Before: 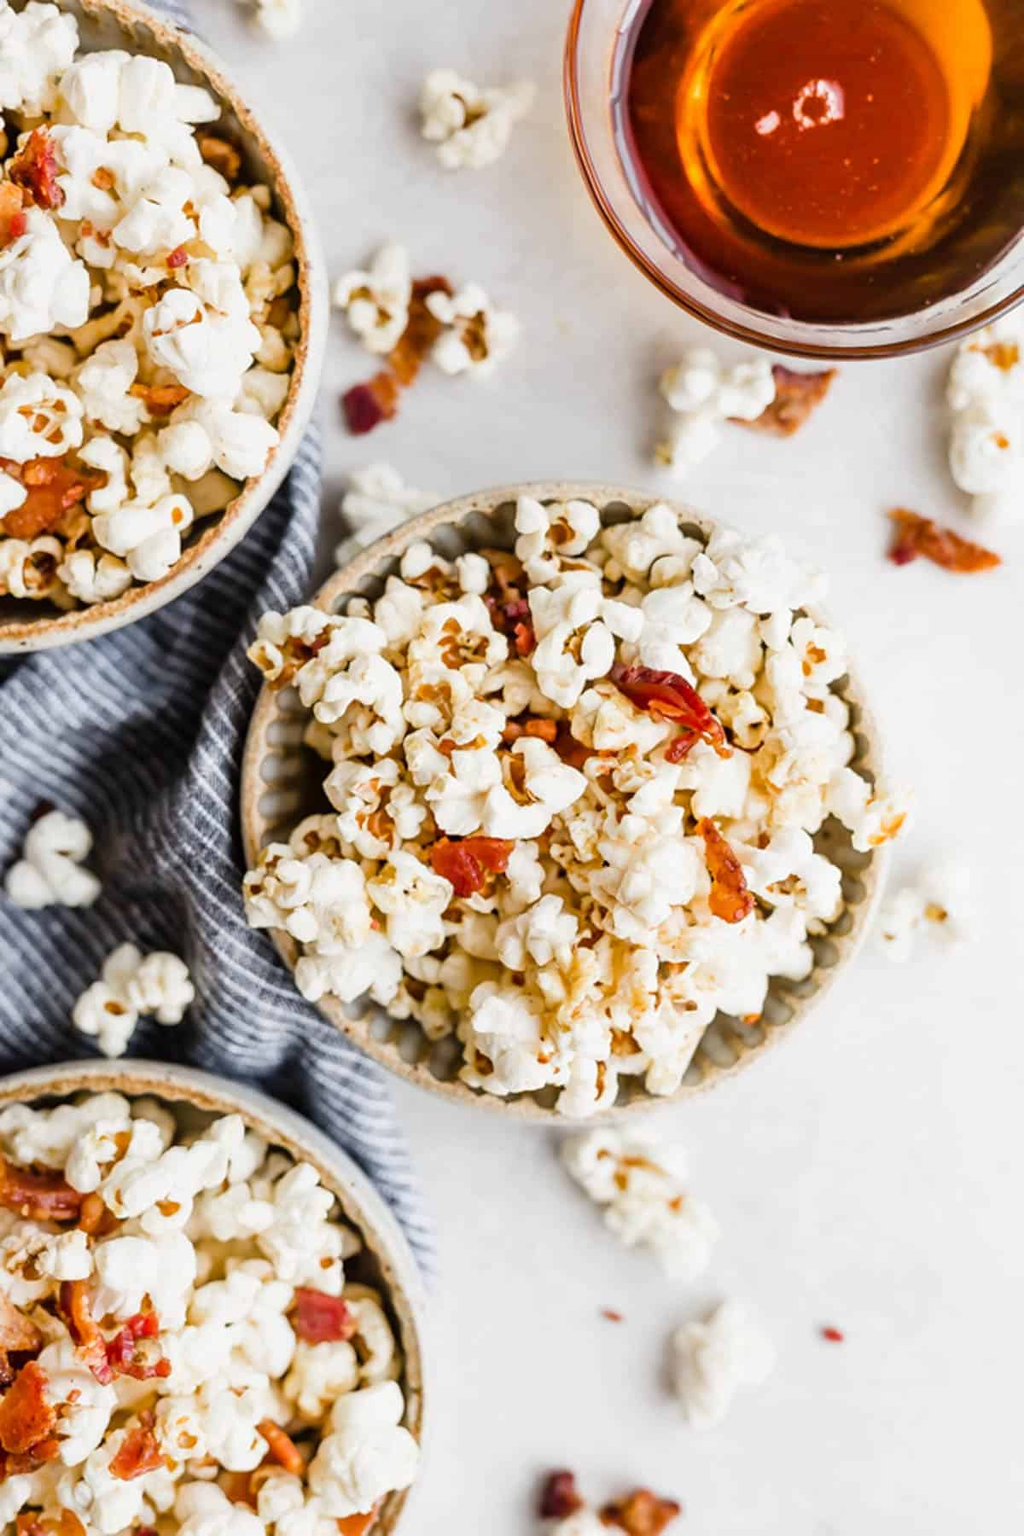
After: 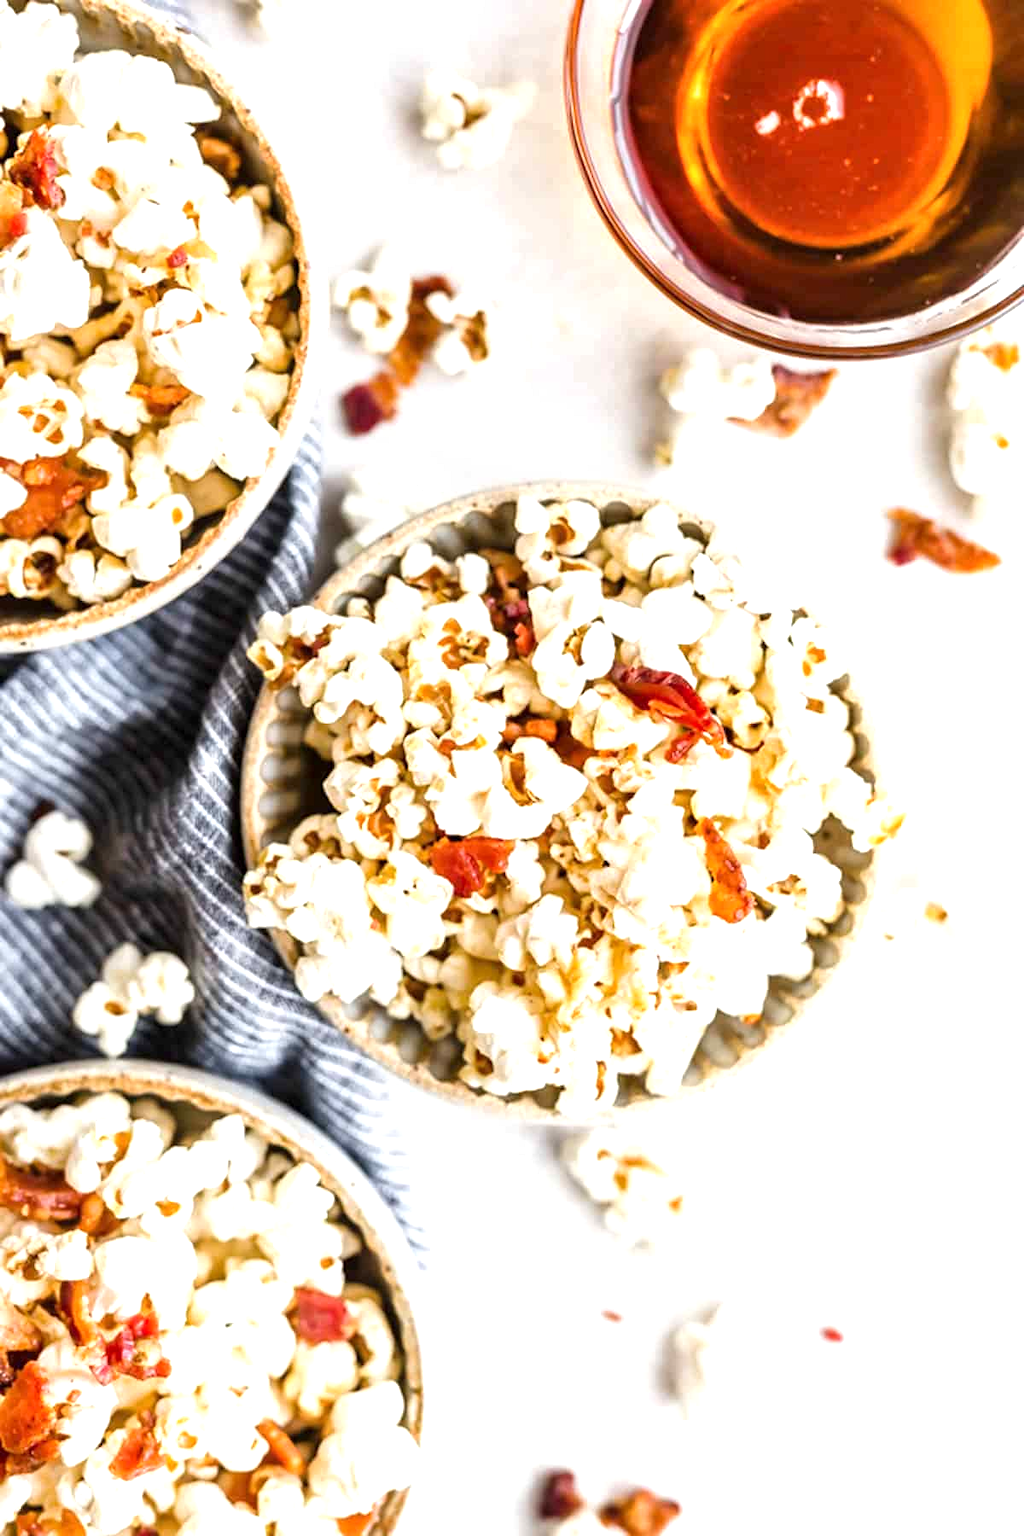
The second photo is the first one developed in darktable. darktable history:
exposure: black level correction 0, exposure 0.7 EV, compensate exposure bias true, compensate highlight preservation false
local contrast: highlights 100%, shadows 100%, detail 120%, midtone range 0.2
